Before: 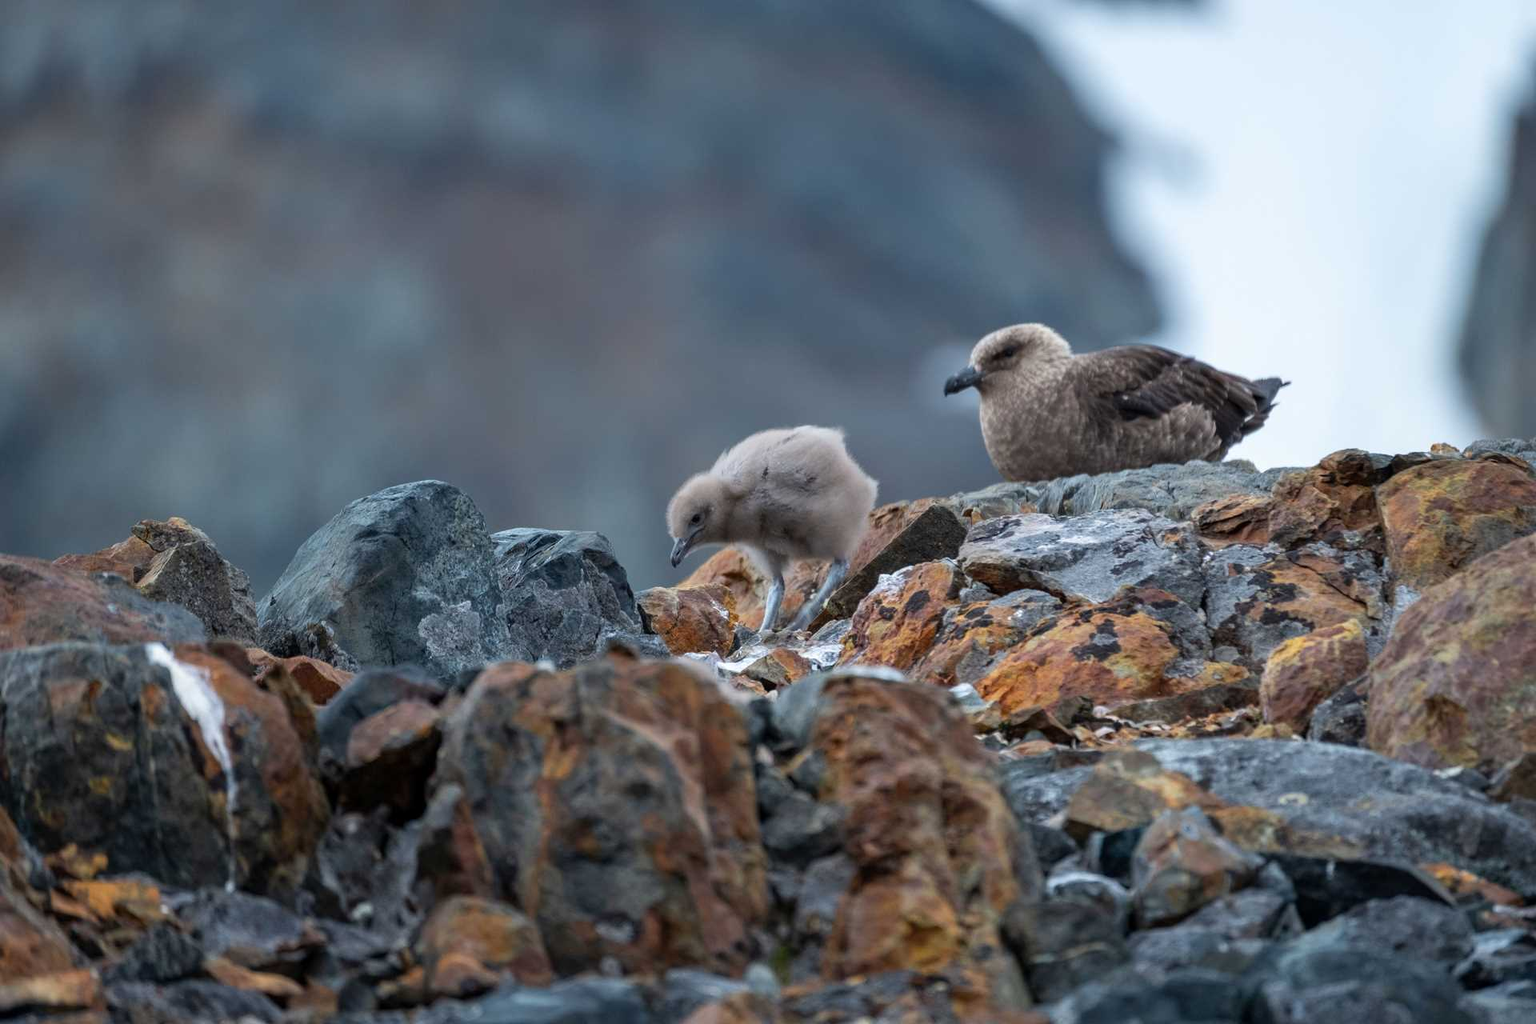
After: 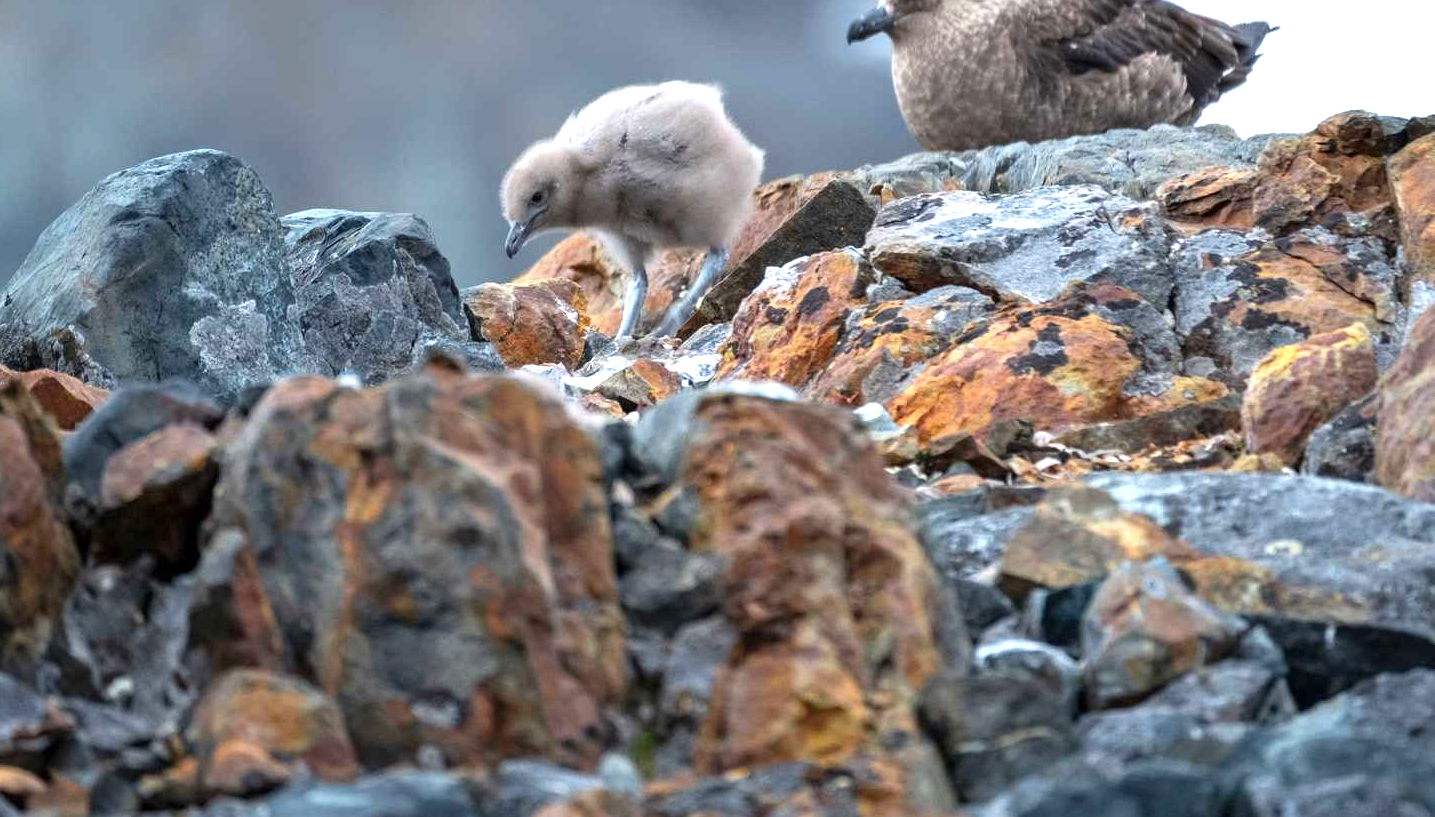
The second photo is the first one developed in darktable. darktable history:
exposure: exposure 0.939 EV, compensate highlight preservation false
crop and rotate: left 17.356%, top 35.266%, right 7.868%, bottom 0.831%
